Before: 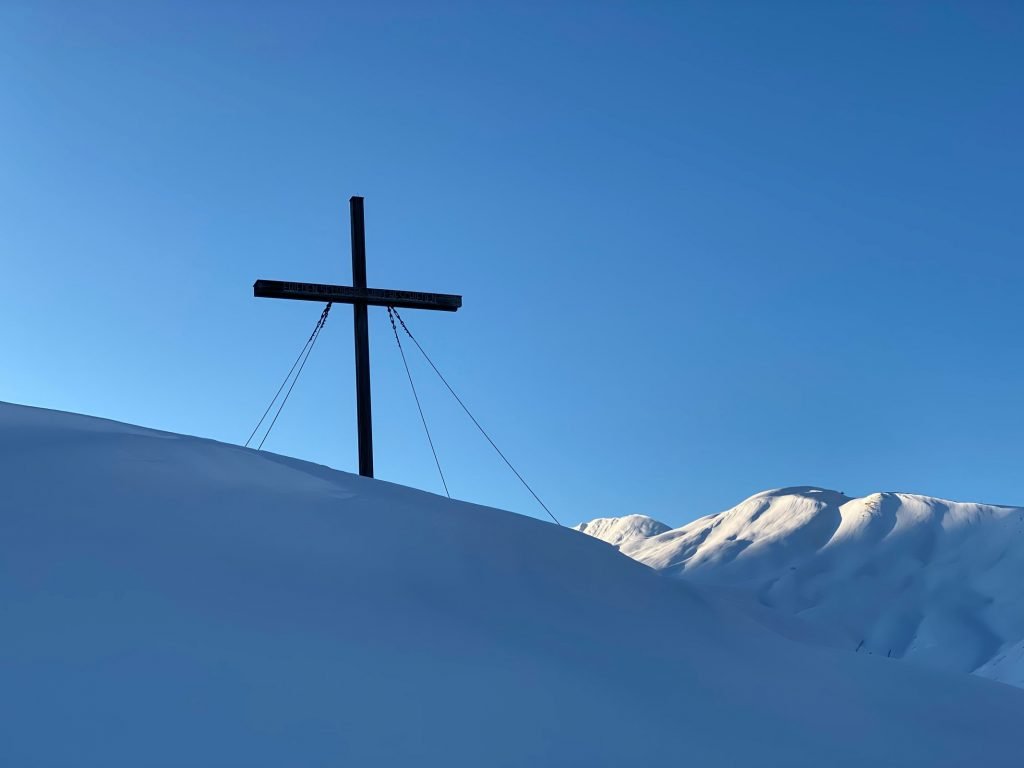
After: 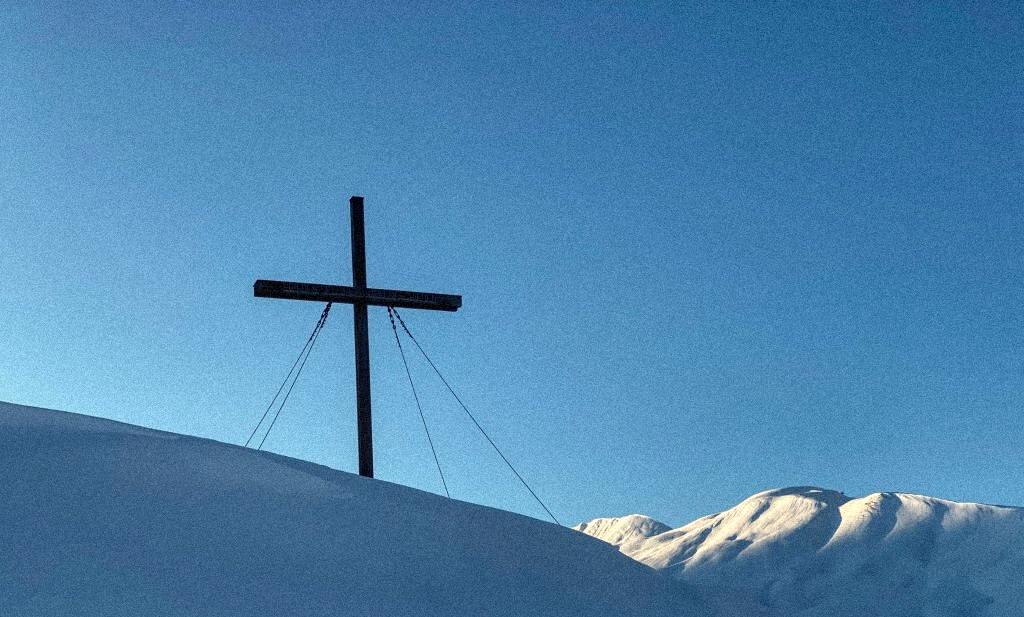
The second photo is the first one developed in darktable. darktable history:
white balance: red 1.029, blue 0.92
crop: bottom 19.644%
grain: coarseness 9.38 ISO, strength 34.99%, mid-tones bias 0%
local contrast: on, module defaults
